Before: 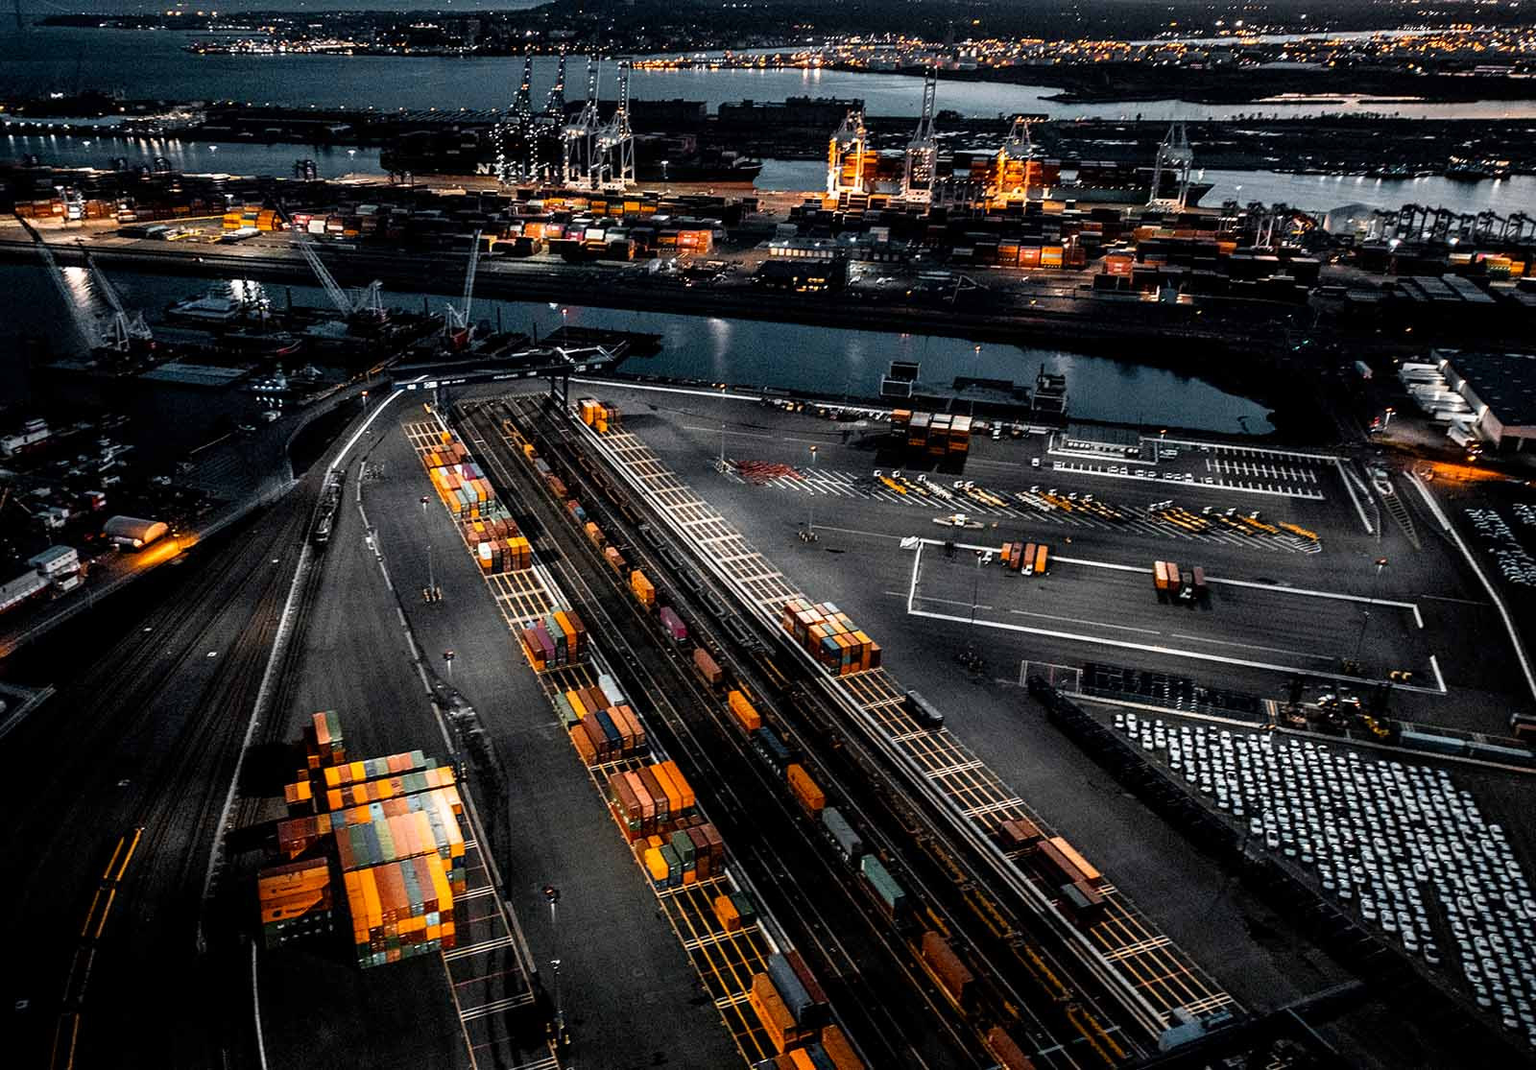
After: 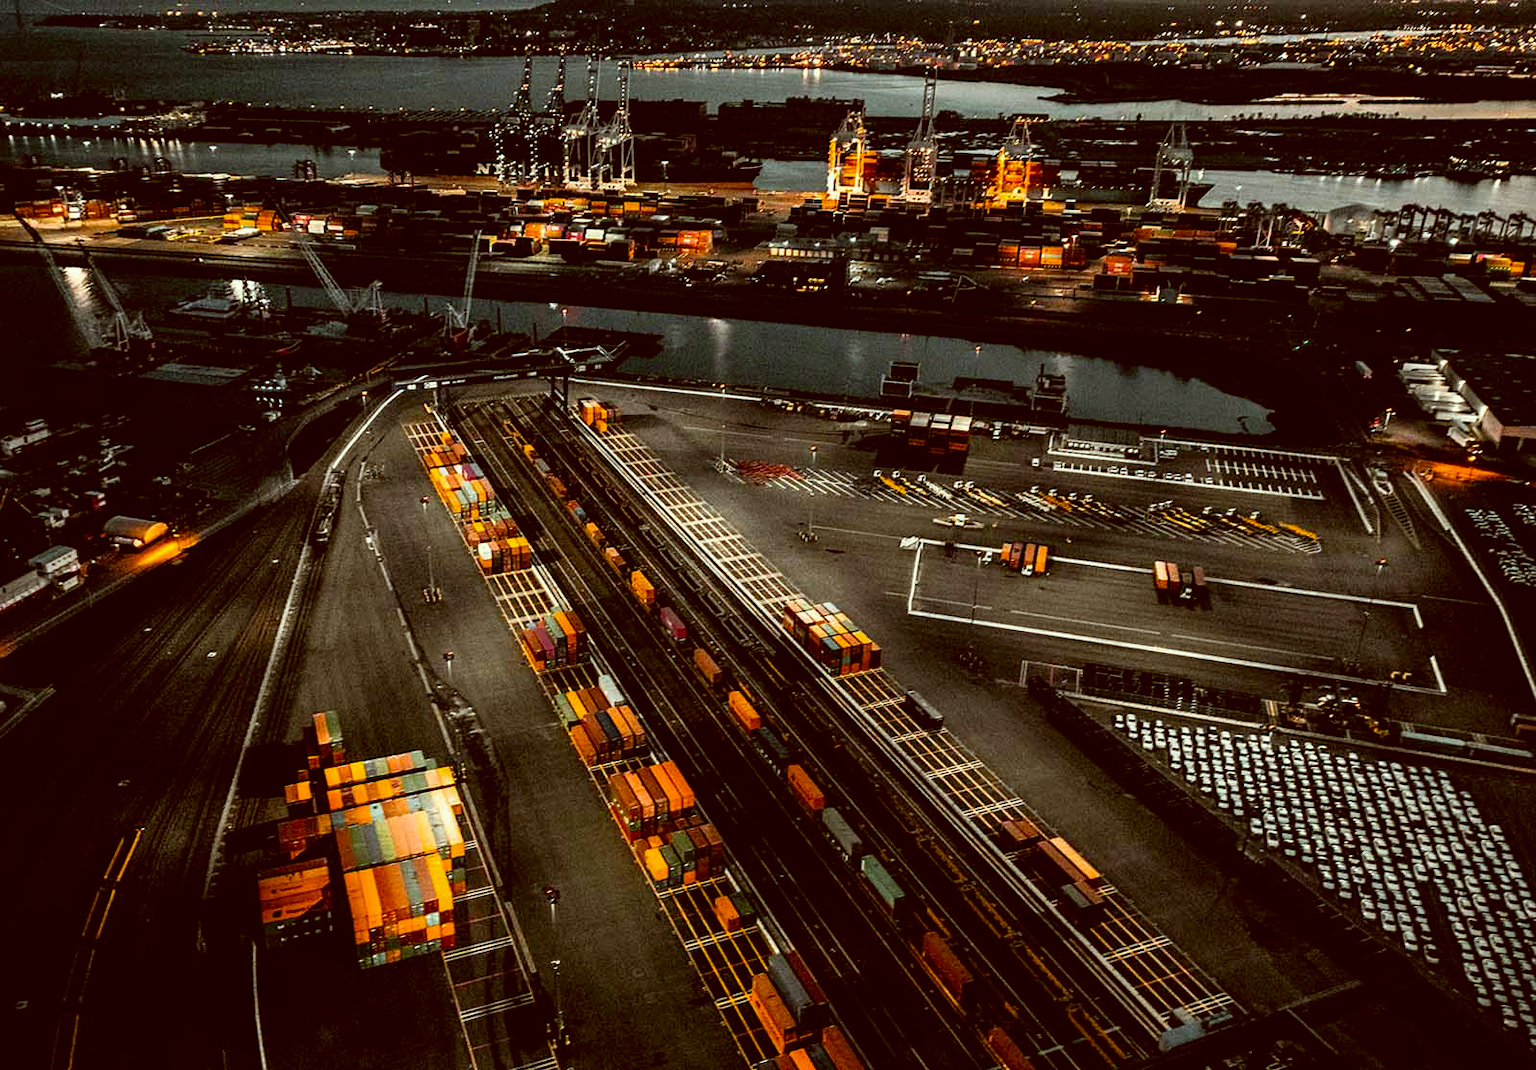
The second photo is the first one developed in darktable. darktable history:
color correction: highlights a* -5.94, highlights b* 9.48, shadows a* 10.12, shadows b* 23.94
color balance rgb: perceptual saturation grading › global saturation 20%, global vibrance 10%
